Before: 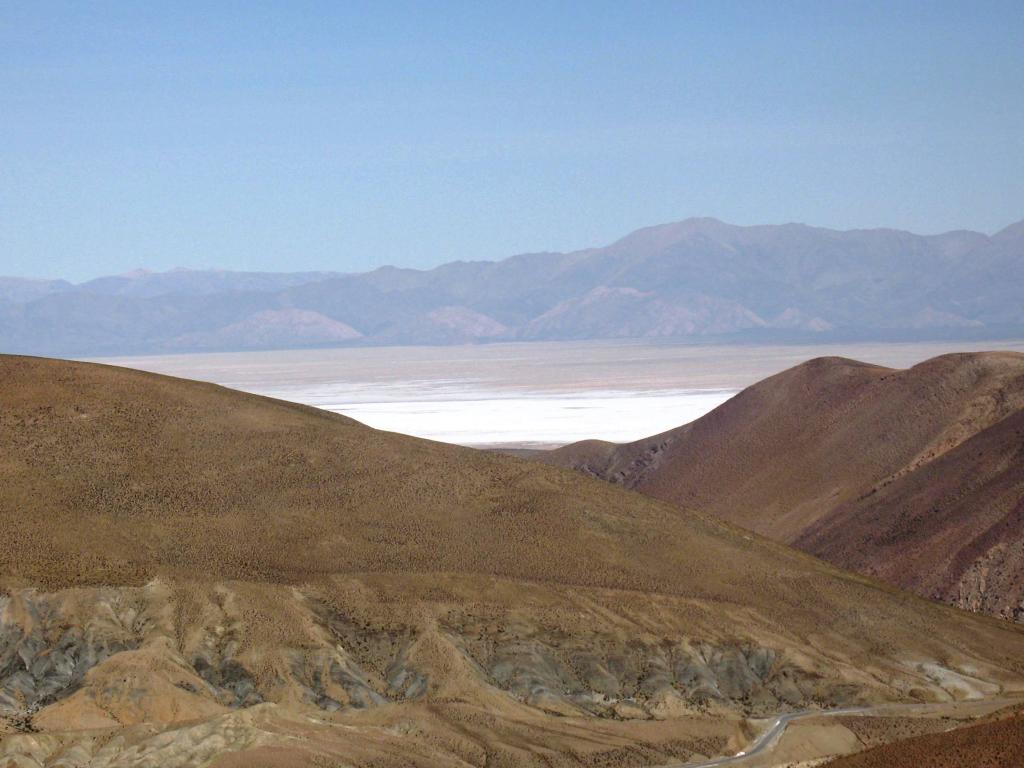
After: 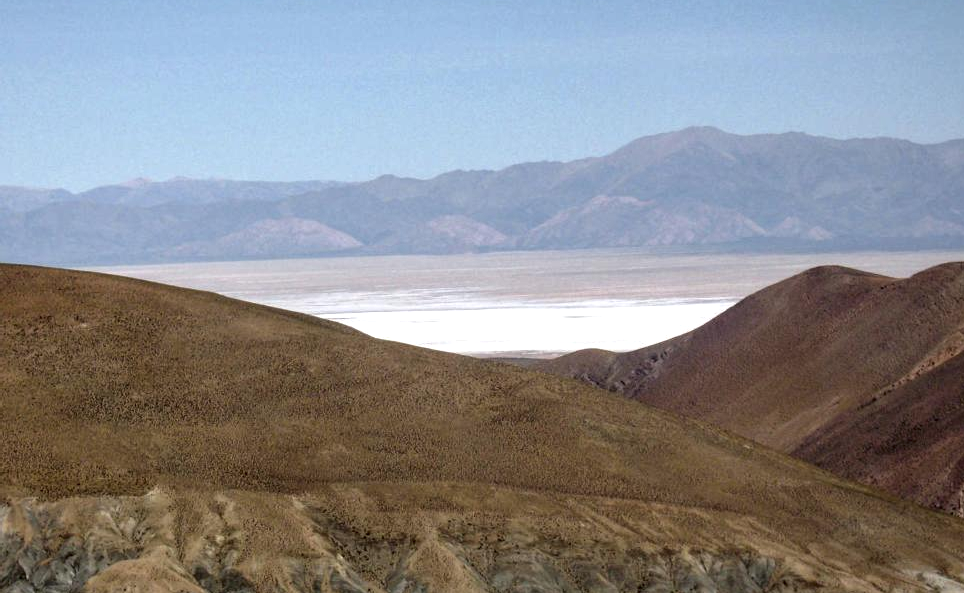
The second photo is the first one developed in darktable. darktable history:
contrast brightness saturation: contrast 0.034, brightness -0.042
local contrast: highlights 58%, detail 145%
crop and rotate: angle 0.029°, top 11.886%, right 5.753%, bottom 10.767%
